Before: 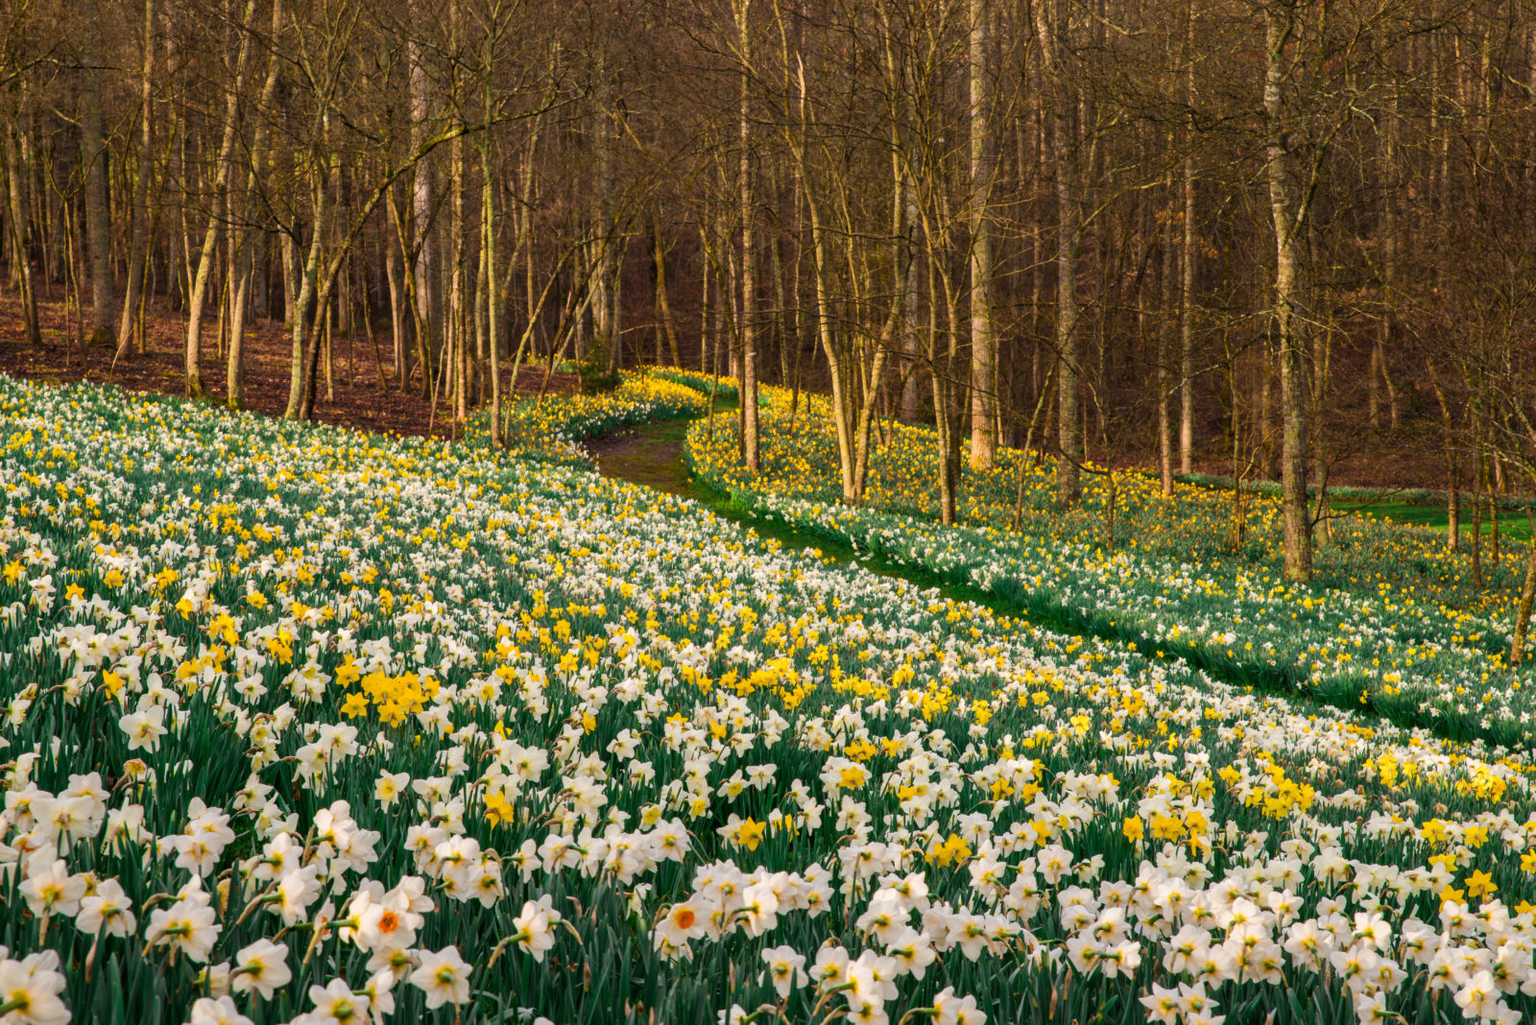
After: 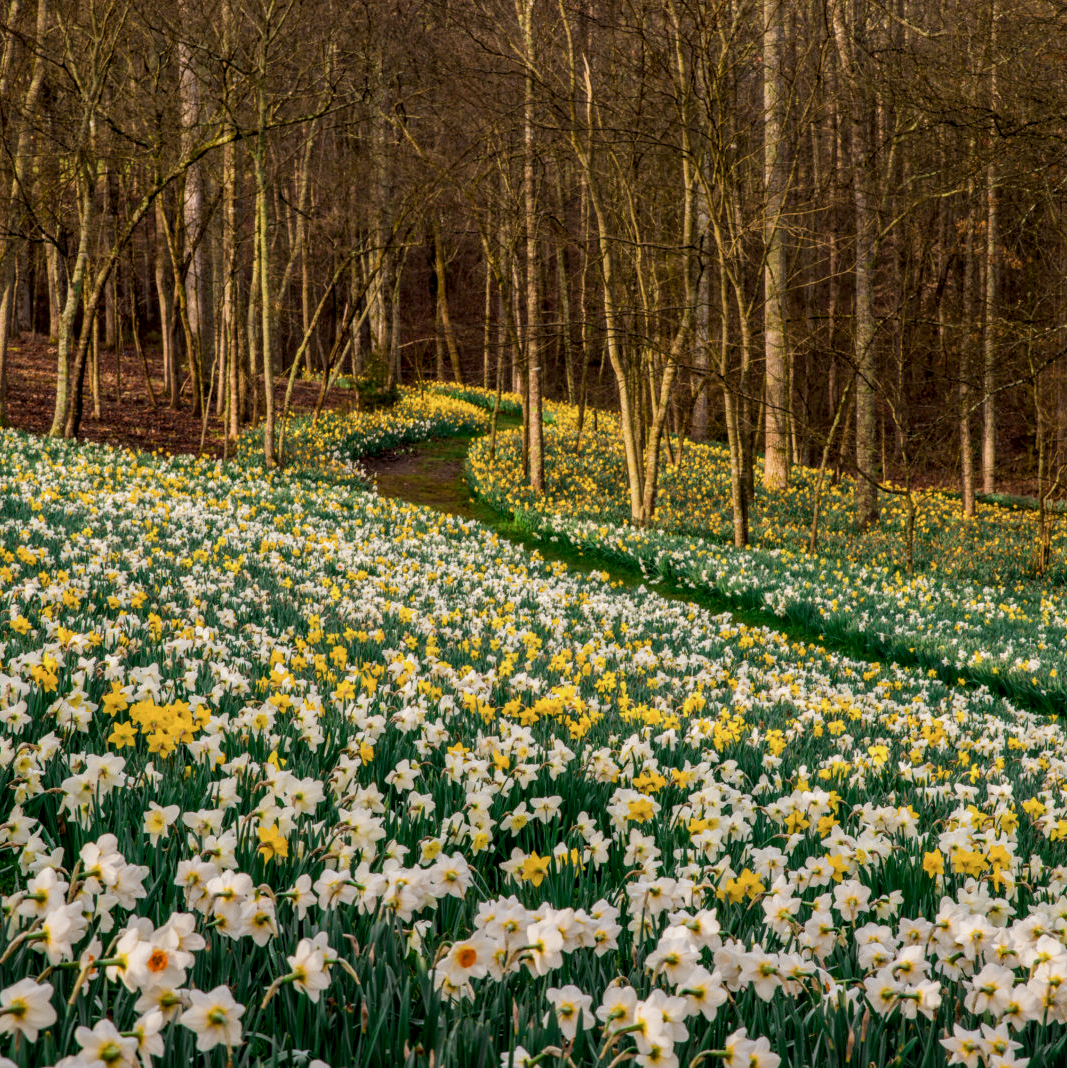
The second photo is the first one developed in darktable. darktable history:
crop and rotate: left 15.446%, right 17.836%
exposure: black level correction 0.006, exposure -0.226 EV, compensate highlight preservation false
contrast brightness saturation: saturation -0.1
local contrast: on, module defaults
